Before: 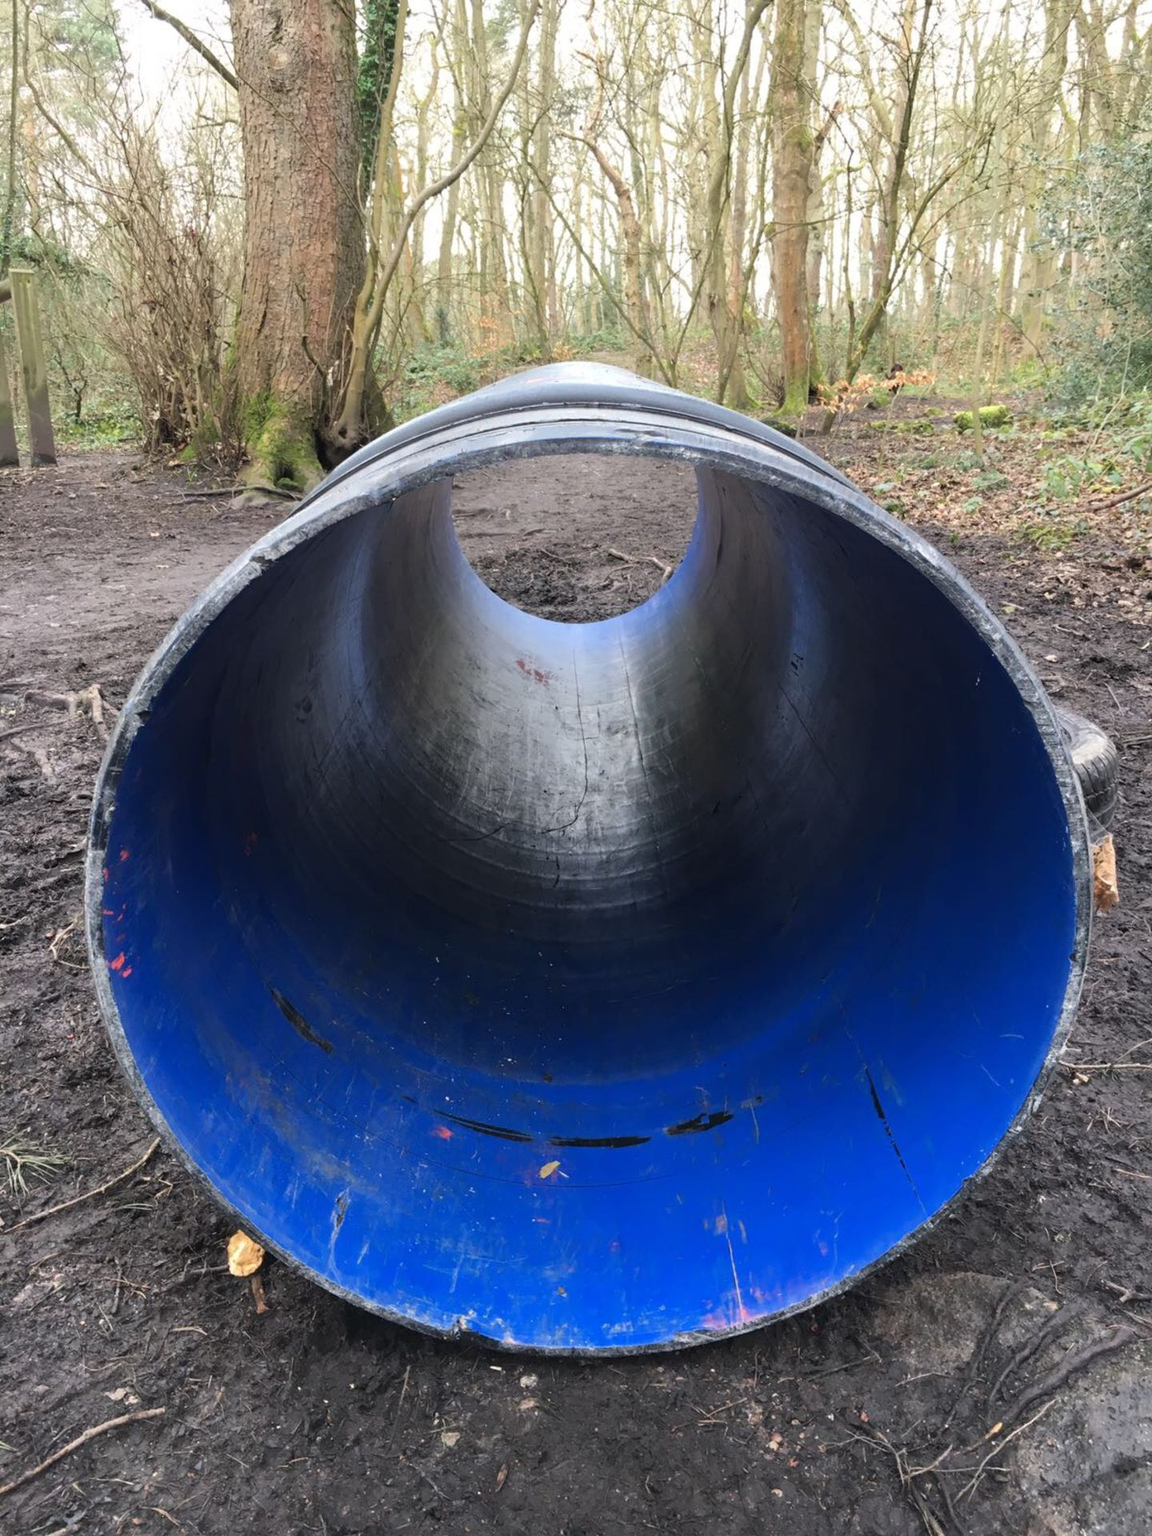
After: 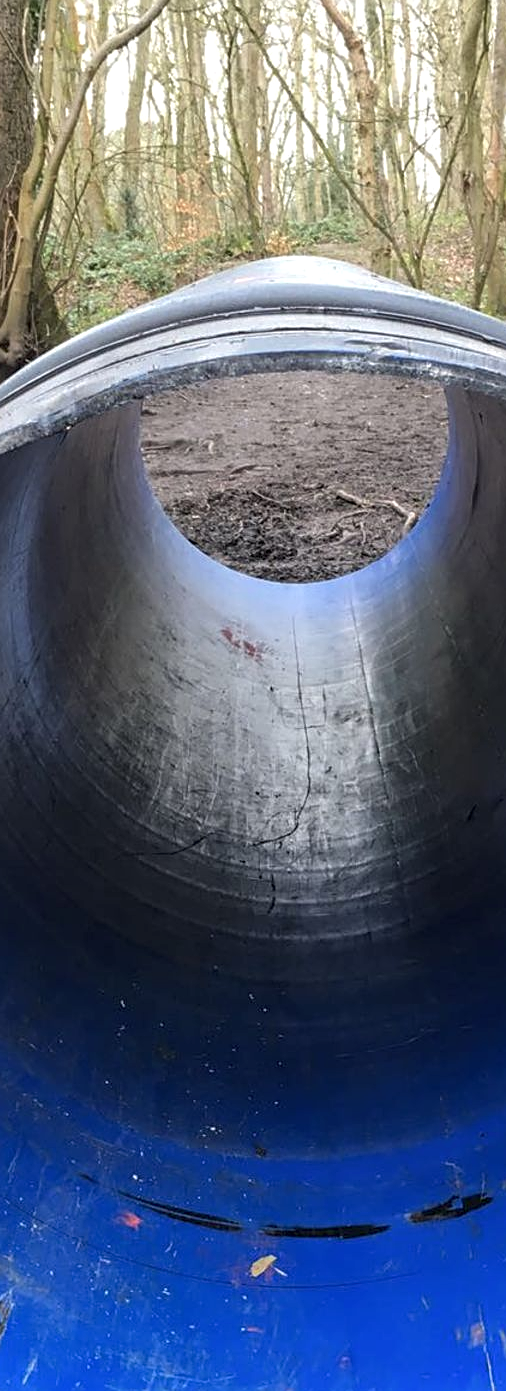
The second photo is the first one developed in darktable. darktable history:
crop and rotate: left 29.476%, top 10.214%, right 35.32%, bottom 17.333%
local contrast: on, module defaults
sharpen: on, module defaults
